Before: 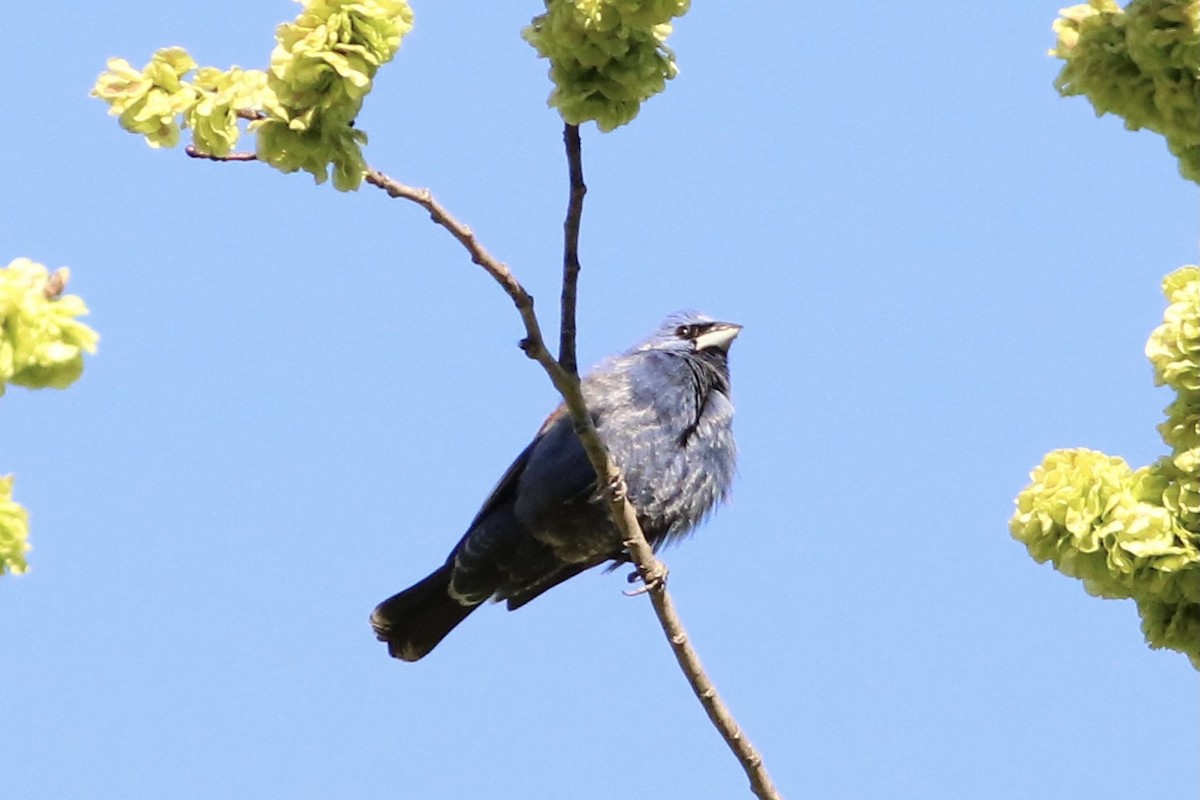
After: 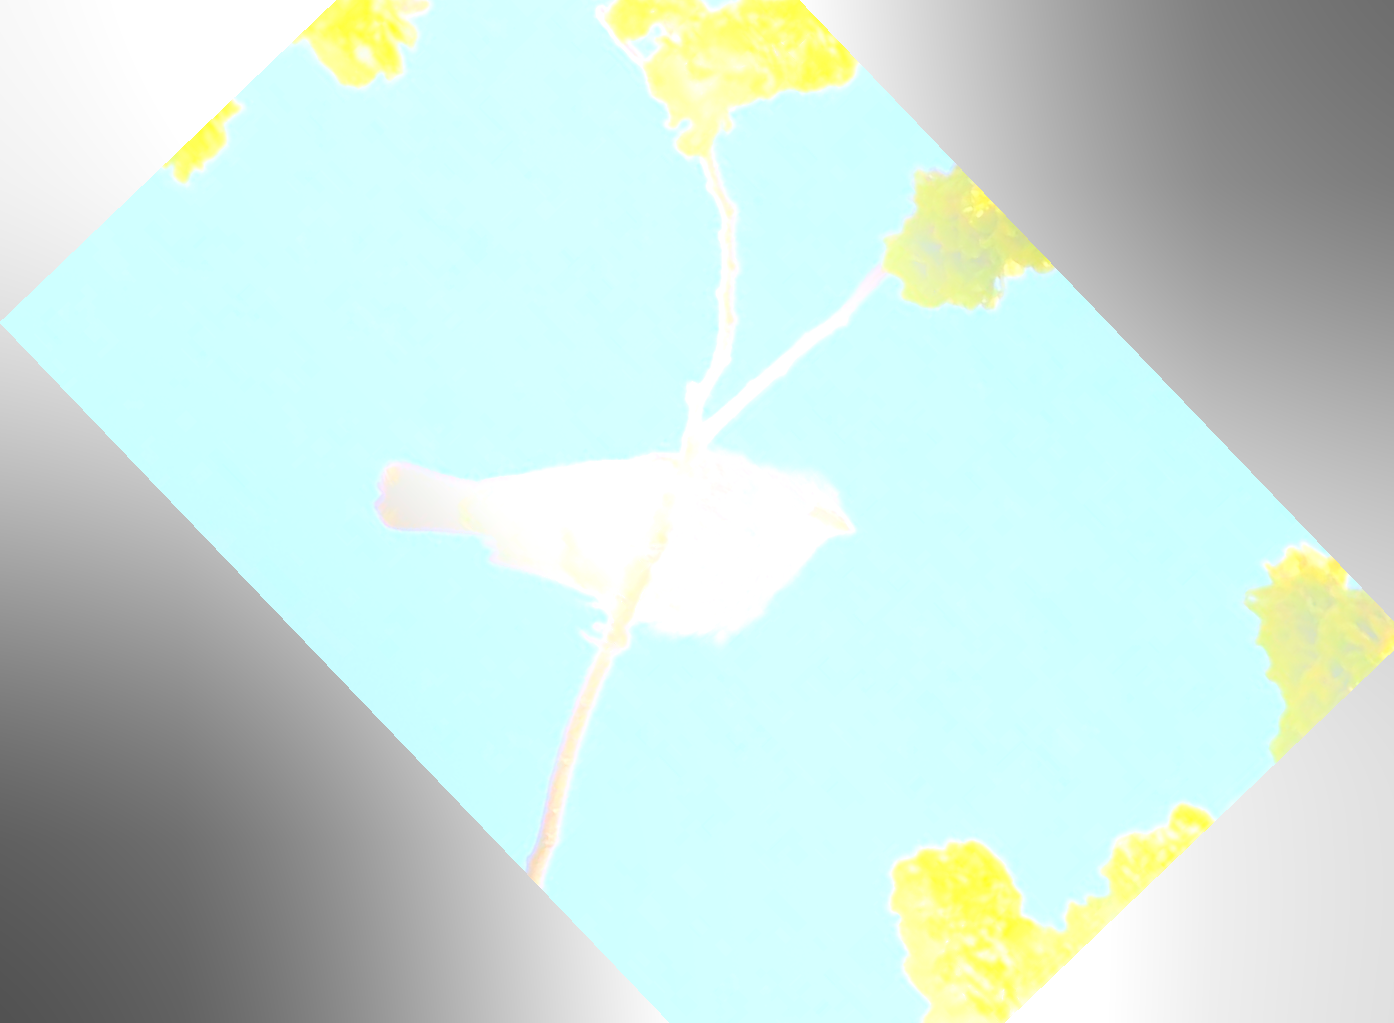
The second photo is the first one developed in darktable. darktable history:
bloom: size 70%, threshold 25%, strength 70%
tone equalizer: -8 EV -0.417 EV, -7 EV -0.389 EV, -6 EV -0.333 EV, -5 EV -0.222 EV, -3 EV 0.222 EV, -2 EV 0.333 EV, -1 EV 0.389 EV, +0 EV 0.417 EV, edges refinement/feathering 500, mask exposure compensation -1.57 EV, preserve details no
crop and rotate: angle -46.26°, top 16.234%, right 0.912%, bottom 11.704%
